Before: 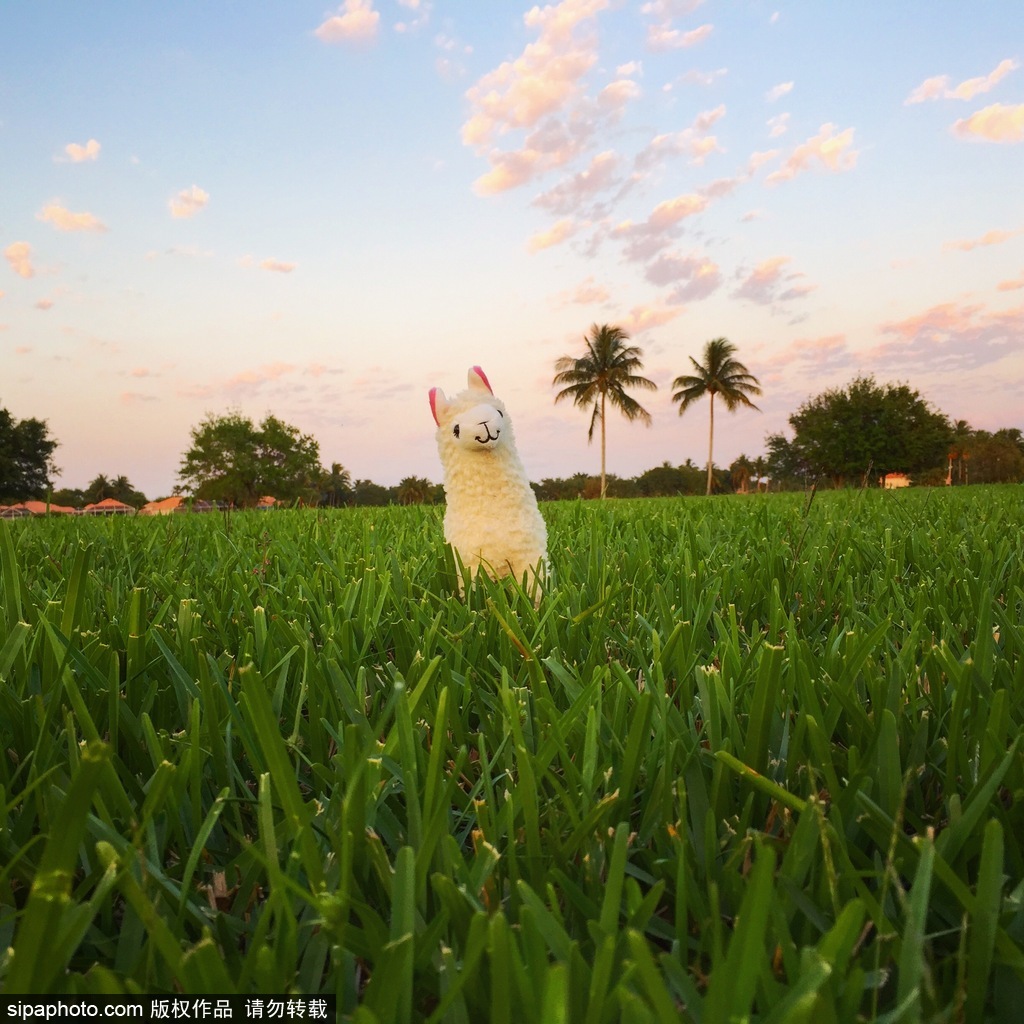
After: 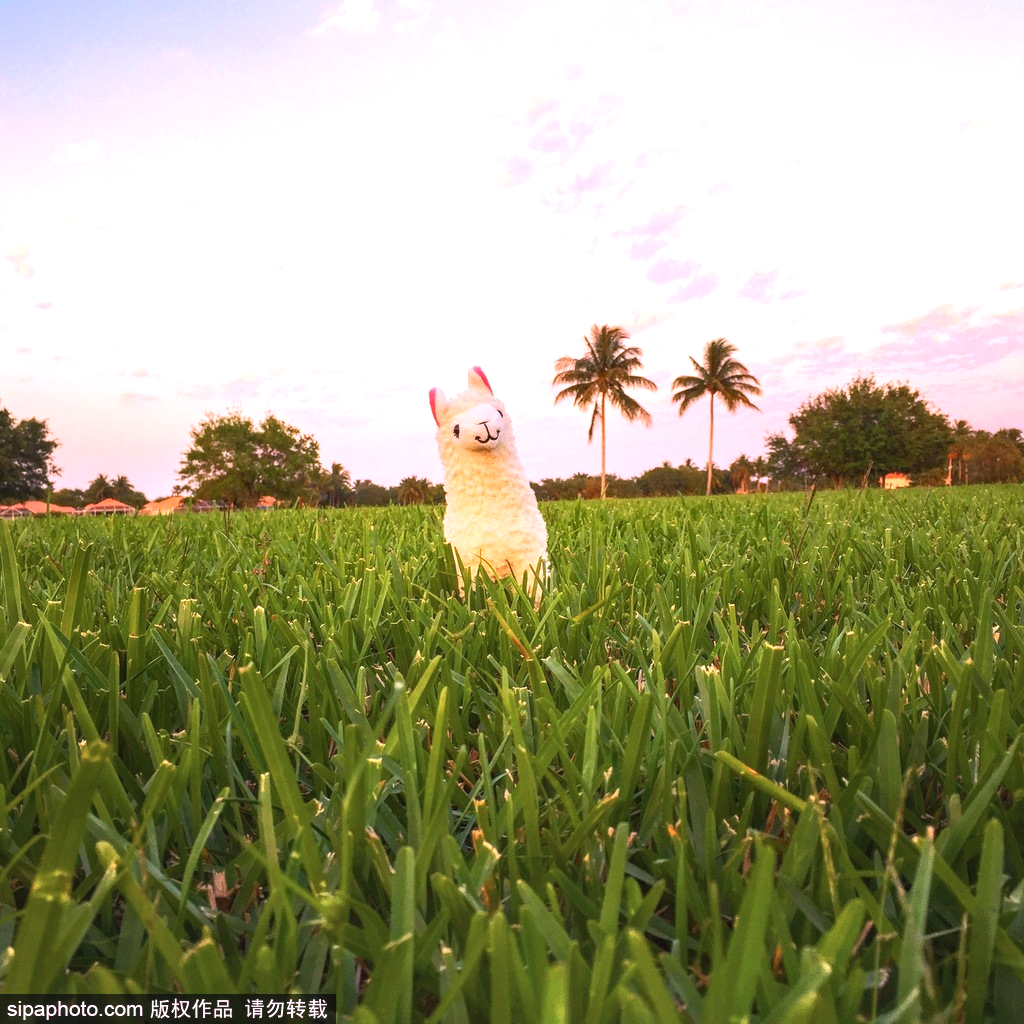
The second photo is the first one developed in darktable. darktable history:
color balance rgb: on, module defaults
local contrast: on, module defaults
white balance: red 1.188, blue 1.11
exposure: exposure 0.559 EV
